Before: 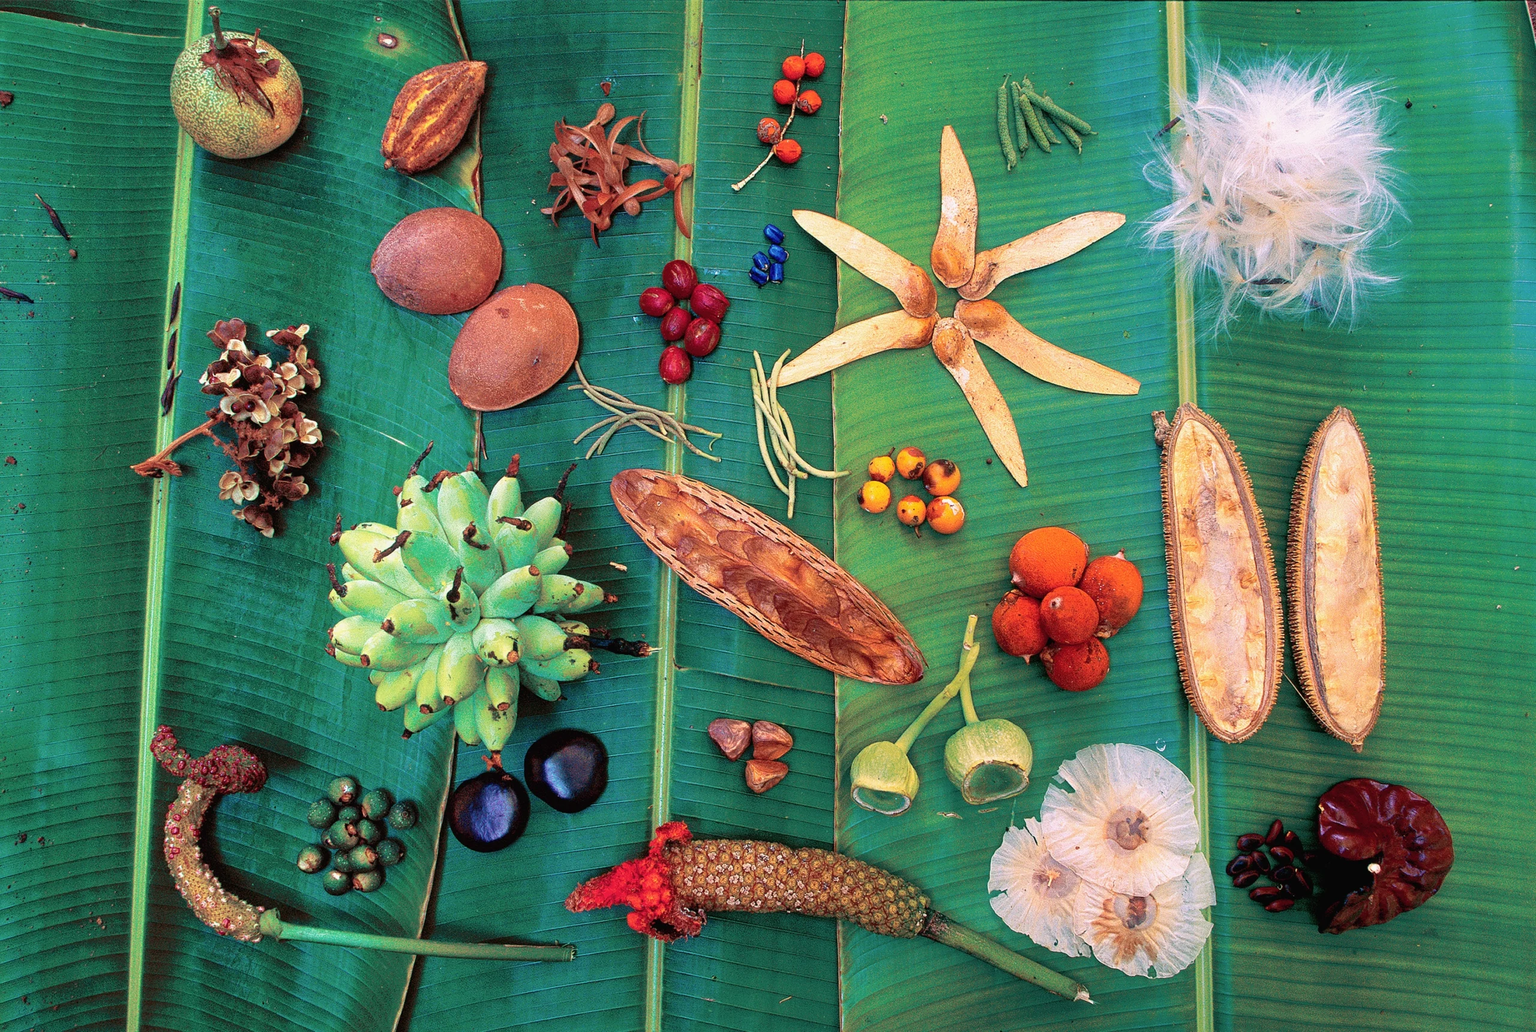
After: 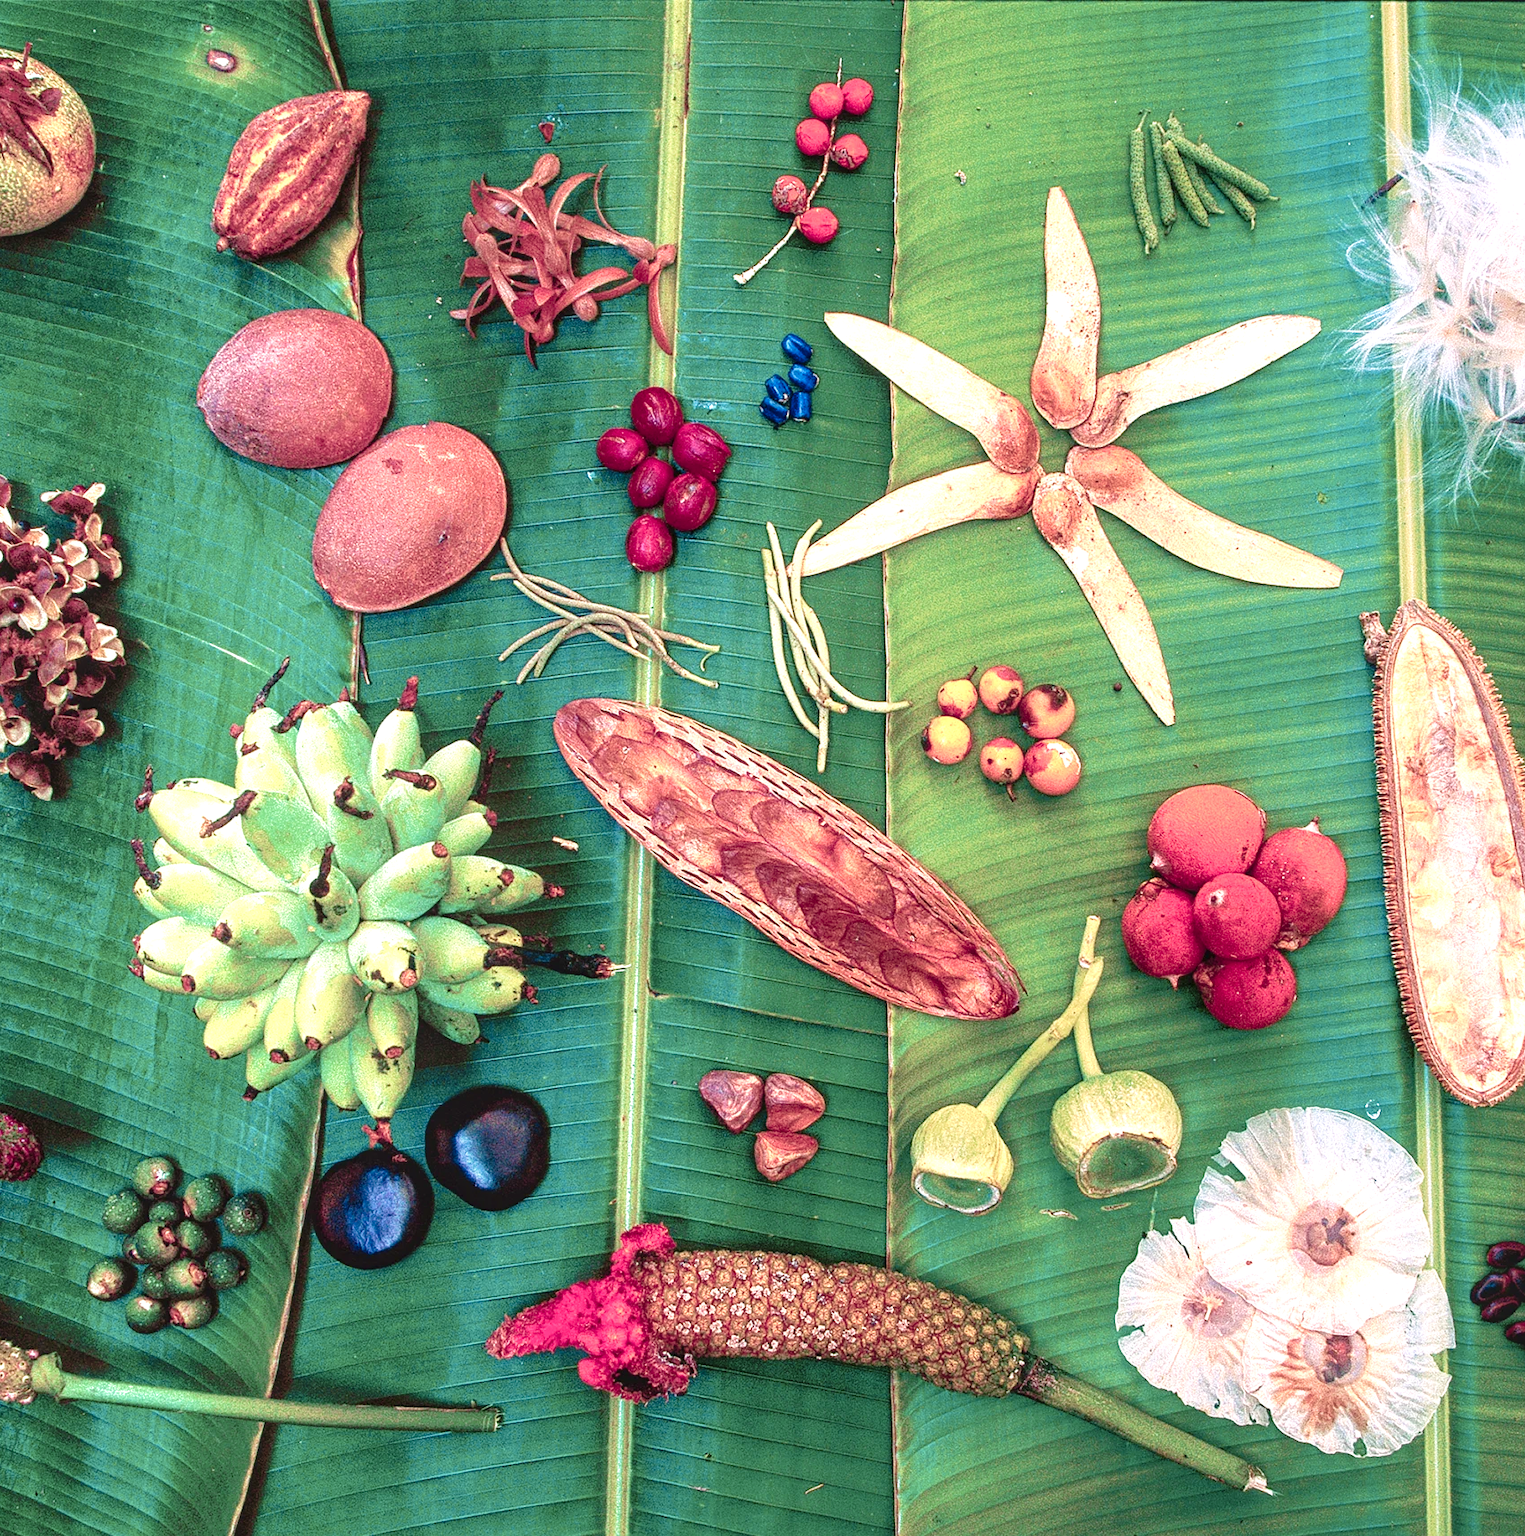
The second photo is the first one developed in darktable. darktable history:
tone equalizer: on, module defaults
tone curve: preserve colors none
color balance rgb: linear chroma grading › shadows -2.067%, linear chroma grading › highlights -14.801%, linear chroma grading › global chroma -9.614%, linear chroma grading › mid-tones -9.945%, perceptual saturation grading › global saturation 20%, perceptual saturation grading › highlights -25.88%, perceptual saturation grading › shadows 24.543%, hue shift -10.52°
exposure: black level correction -0.005, exposure 0.628 EV, compensate highlight preservation false
crop and rotate: left 15.577%, right 17.732%
velvia: on, module defaults
local contrast: on, module defaults
